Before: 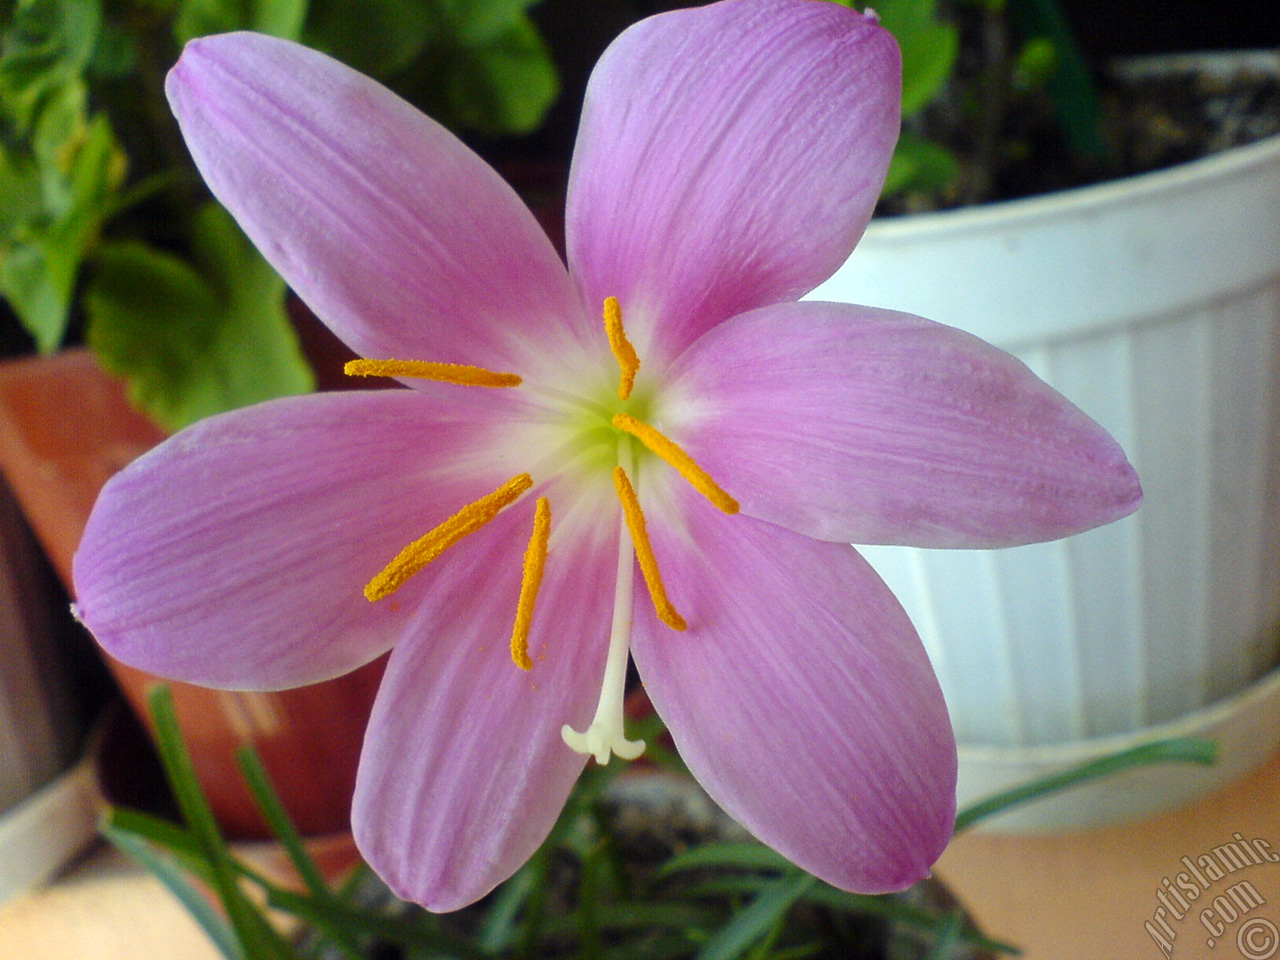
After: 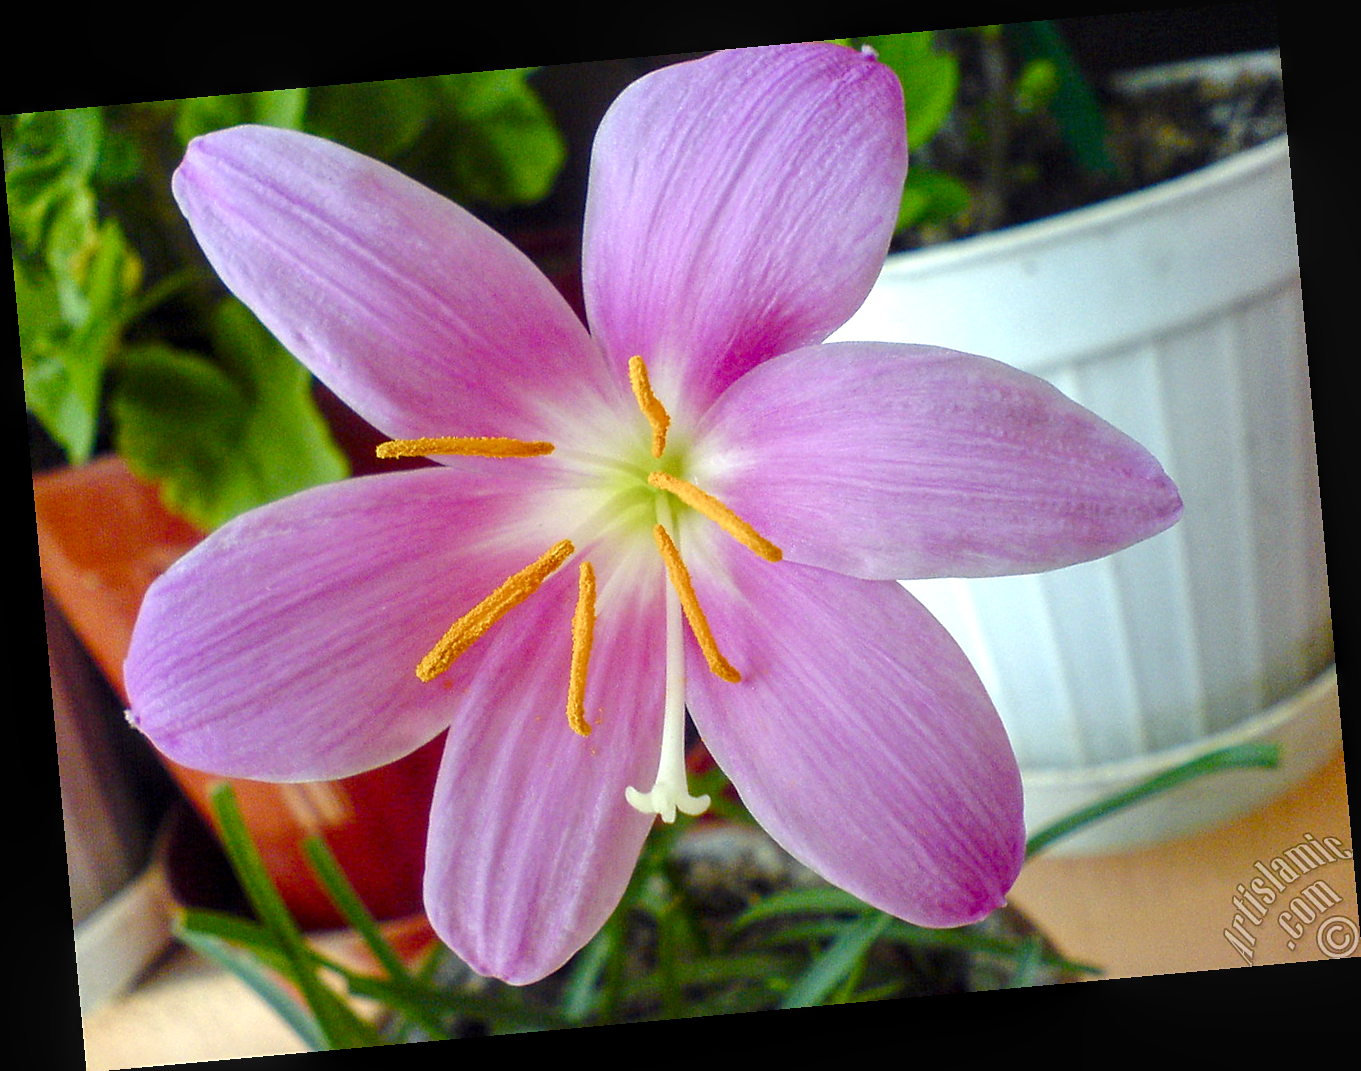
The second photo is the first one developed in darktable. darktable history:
color balance rgb: perceptual saturation grading › global saturation 20%, perceptual saturation grading › highlights -50%, perceptual saturation grading › shadows 30%, perceptual brilliance grading › global brilliance 10%, perceptual brilliance grading › shadows 15%
rotate and perspective: rotation -5.2°, automatic cropping off
white balance: red 0.982, blue 1.018
local contrast: on, module defaults
sharpen: radius 1.559, amount 0.373, threshold 1.271
